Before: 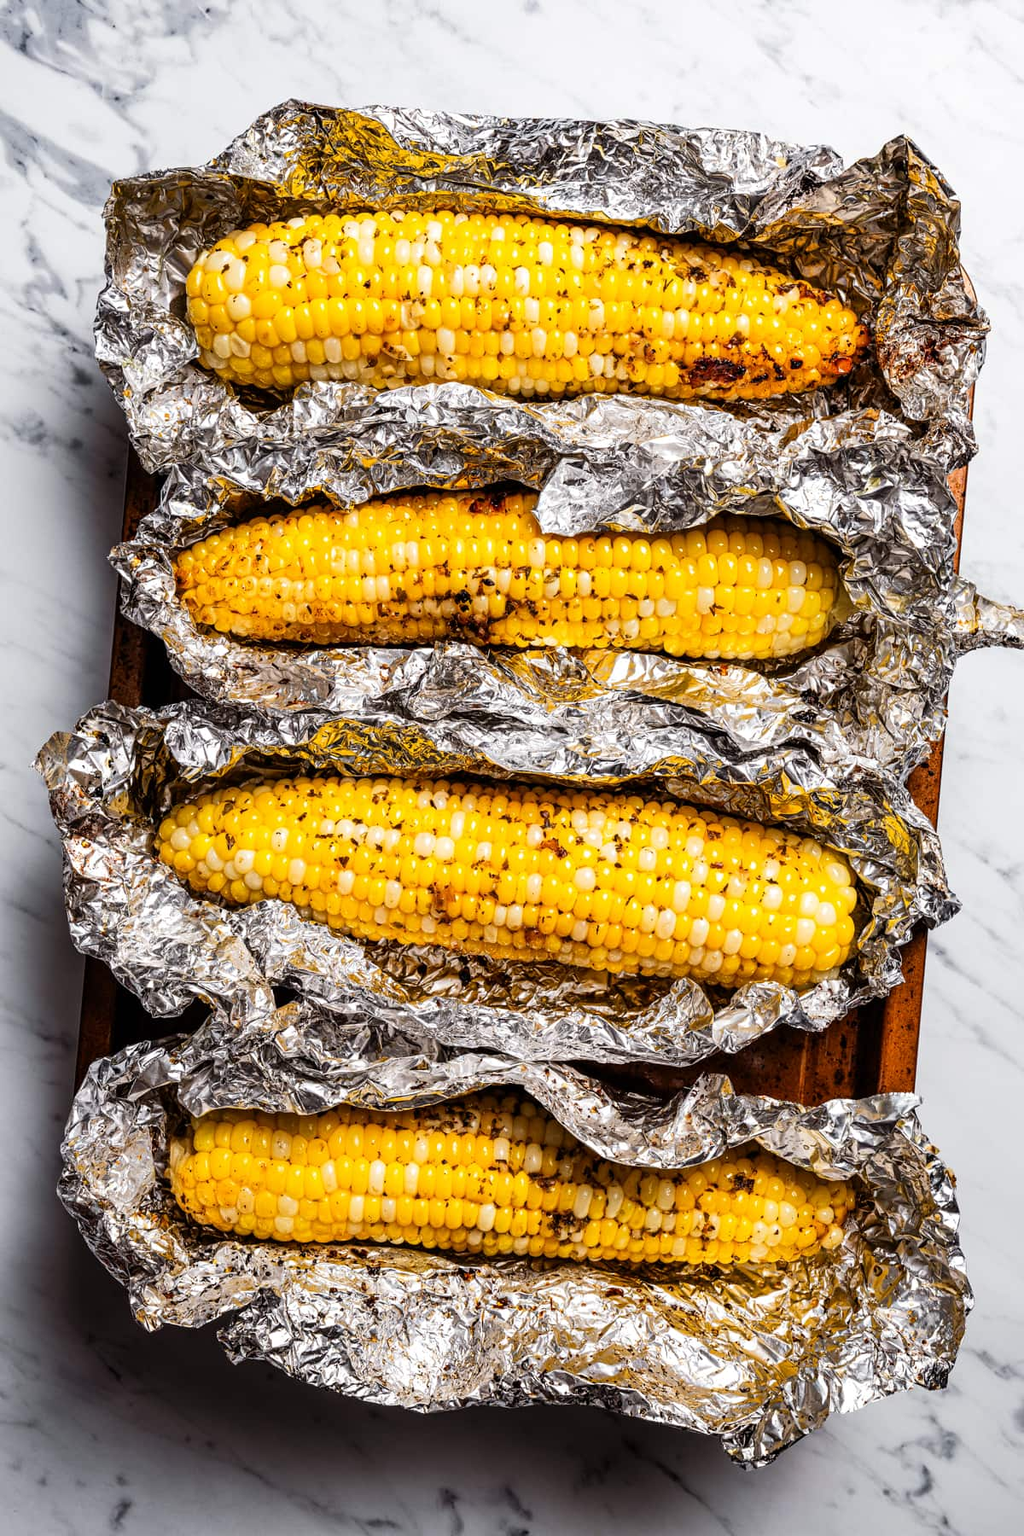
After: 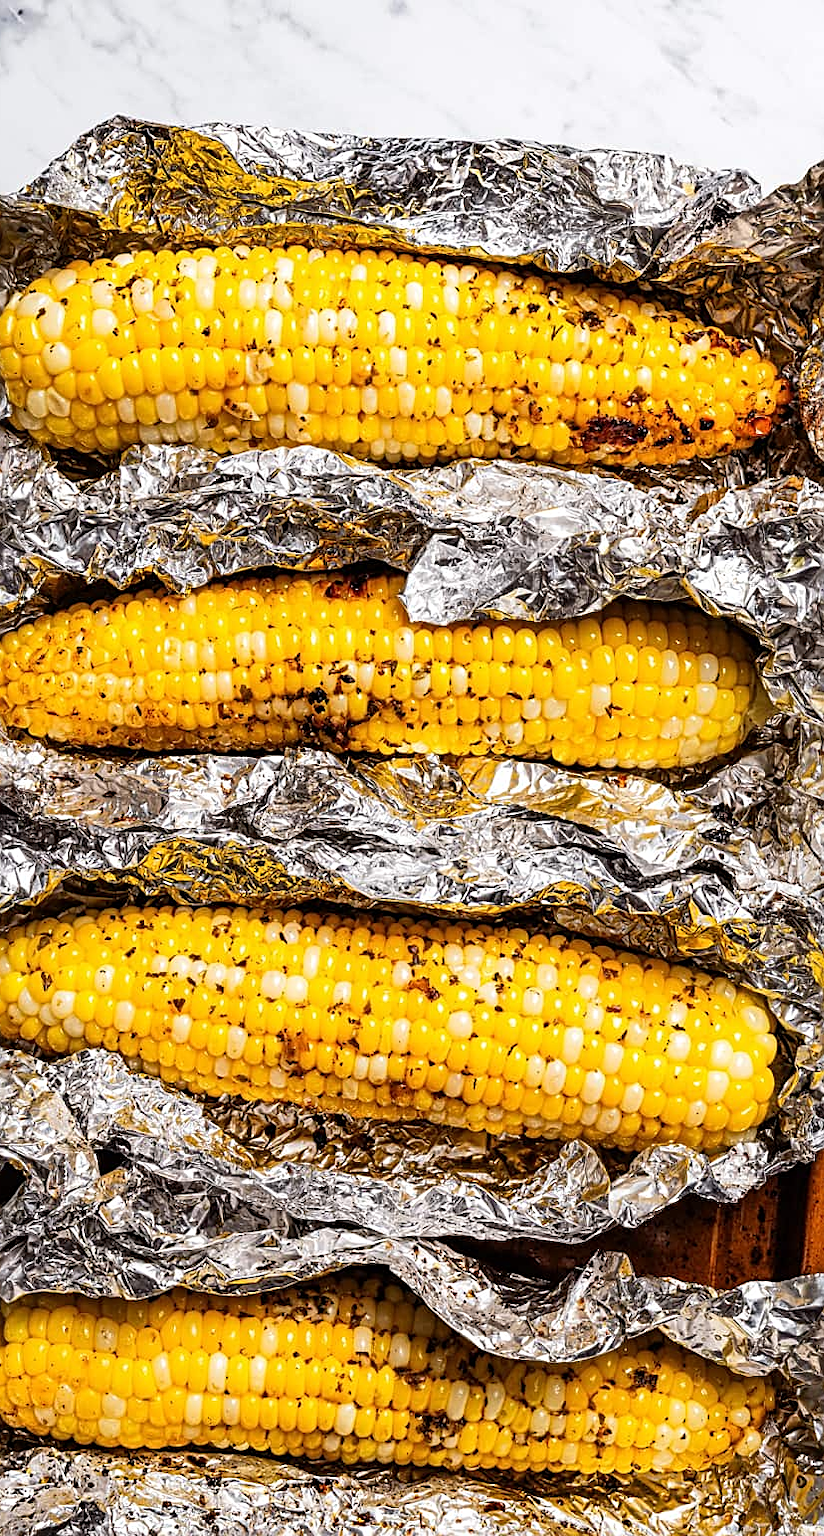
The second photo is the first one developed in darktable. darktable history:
sharpen: on, module defaults
crop: left 18.603%, right 12.269%, bottom 14.221%
